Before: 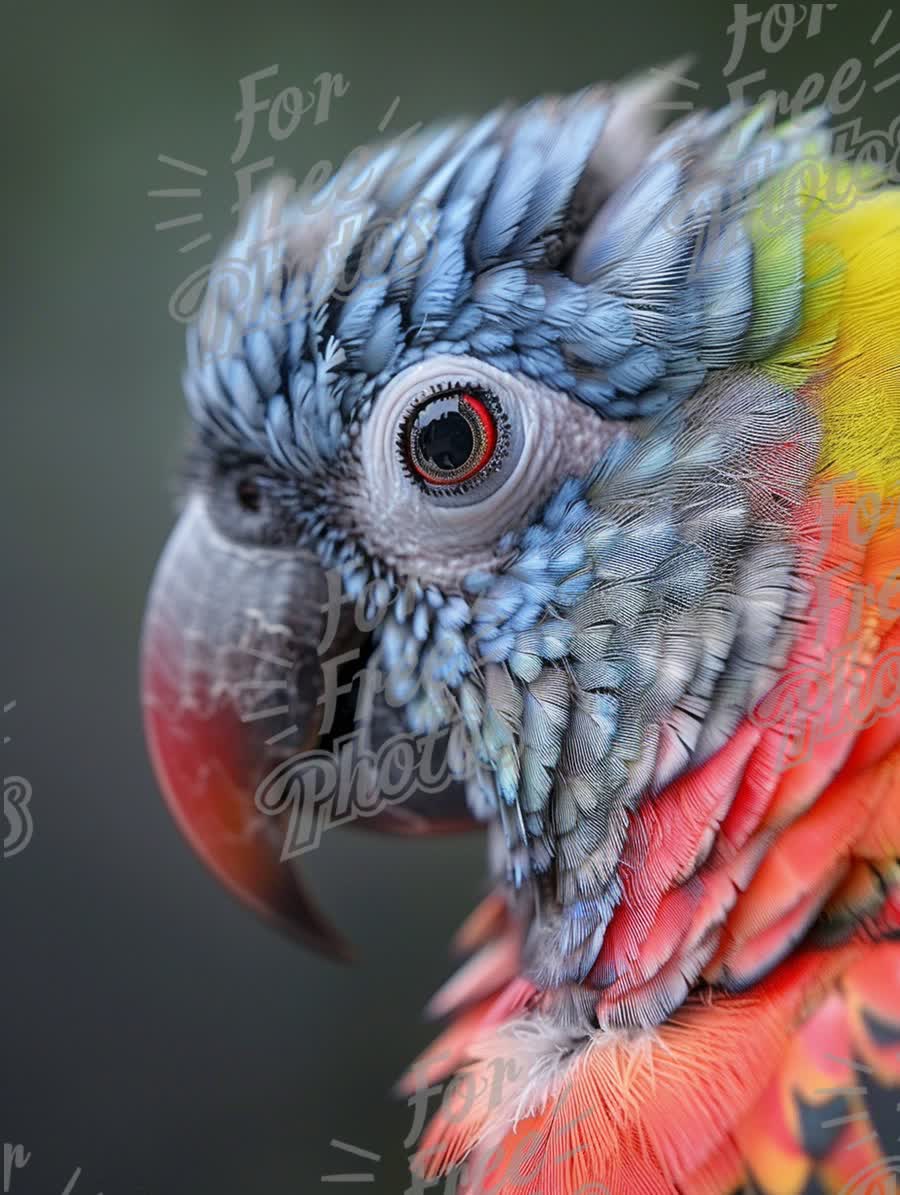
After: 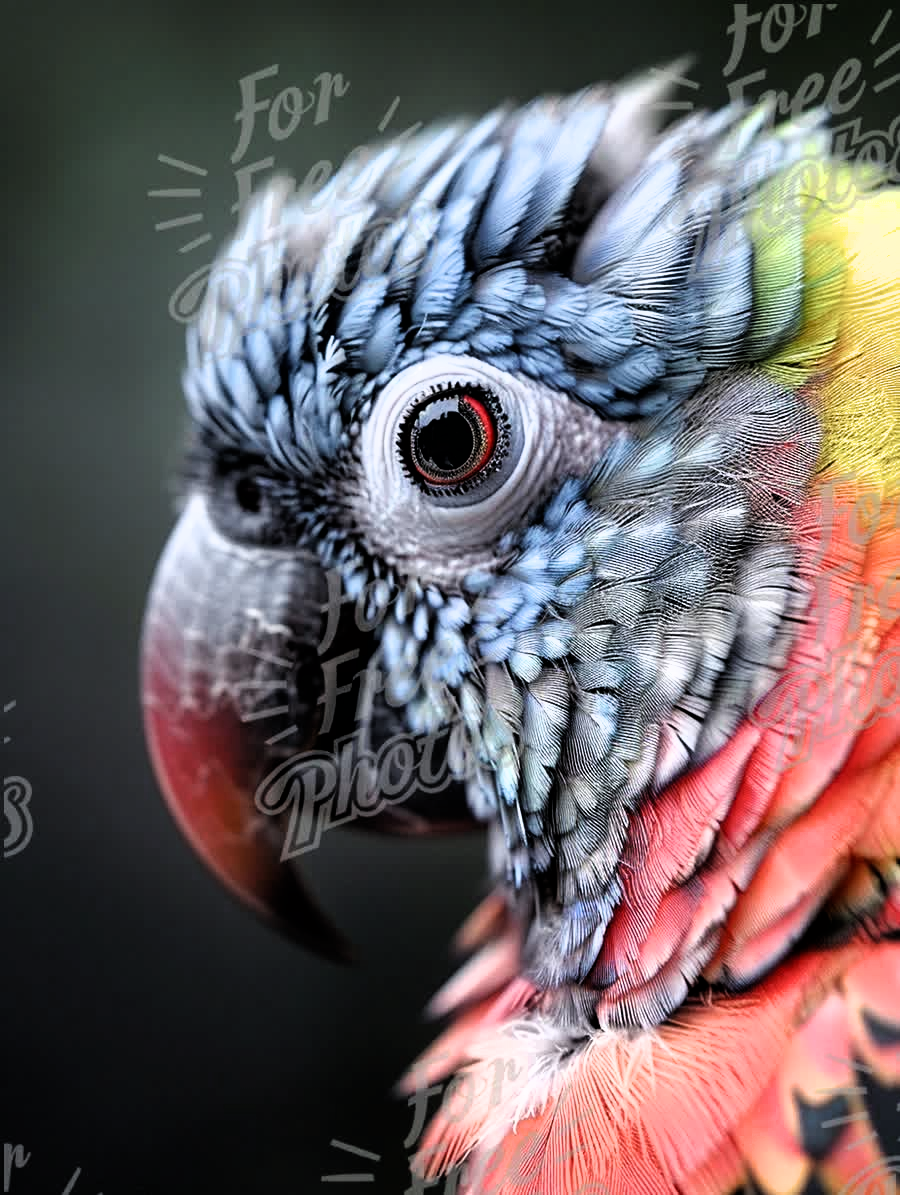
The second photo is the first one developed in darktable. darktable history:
filmic rgb: black relative exposure -8.23 EV, white relative exposure 2.24 EV, hardness 7.06, latitude 85.94%, contrast 1.708, highlights saturation mix -3.32%, shadows ↔ highlights balance -2.96%
